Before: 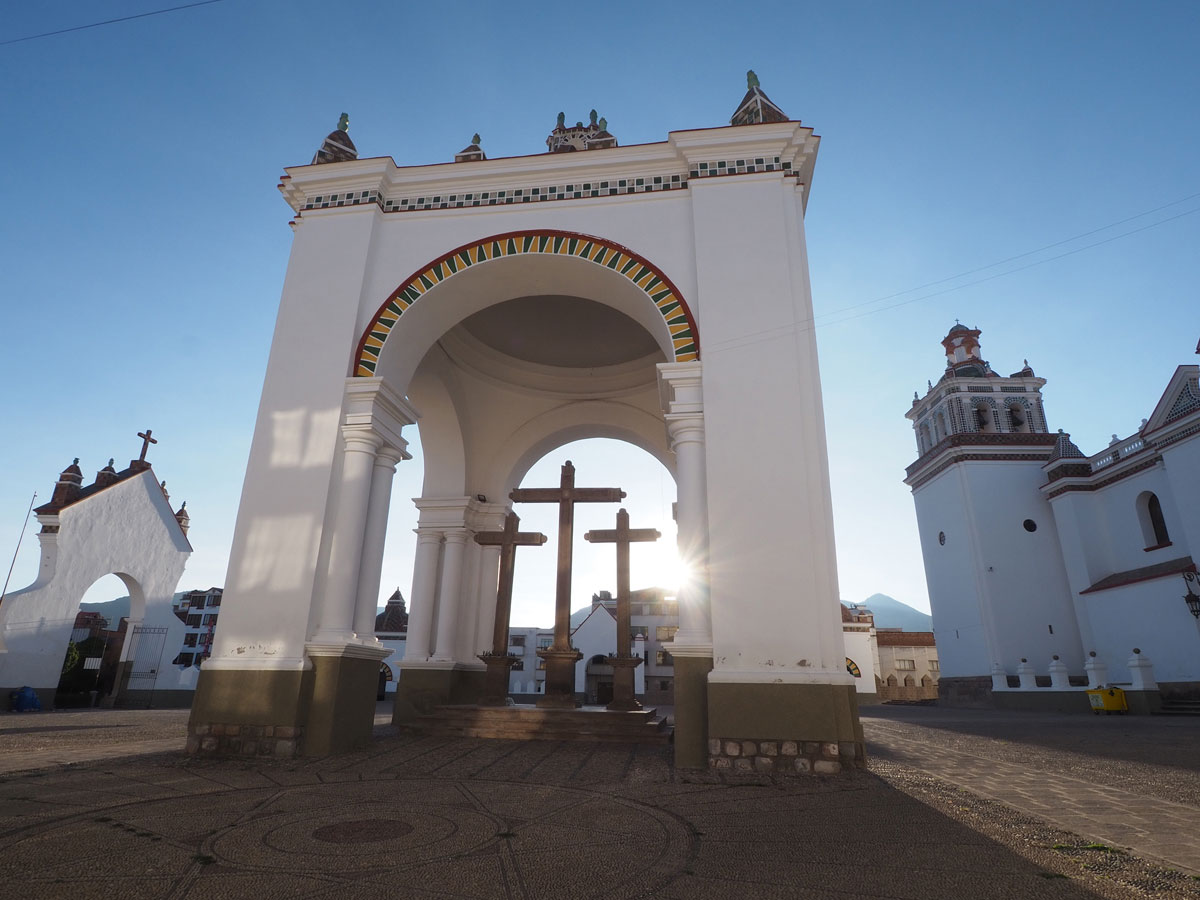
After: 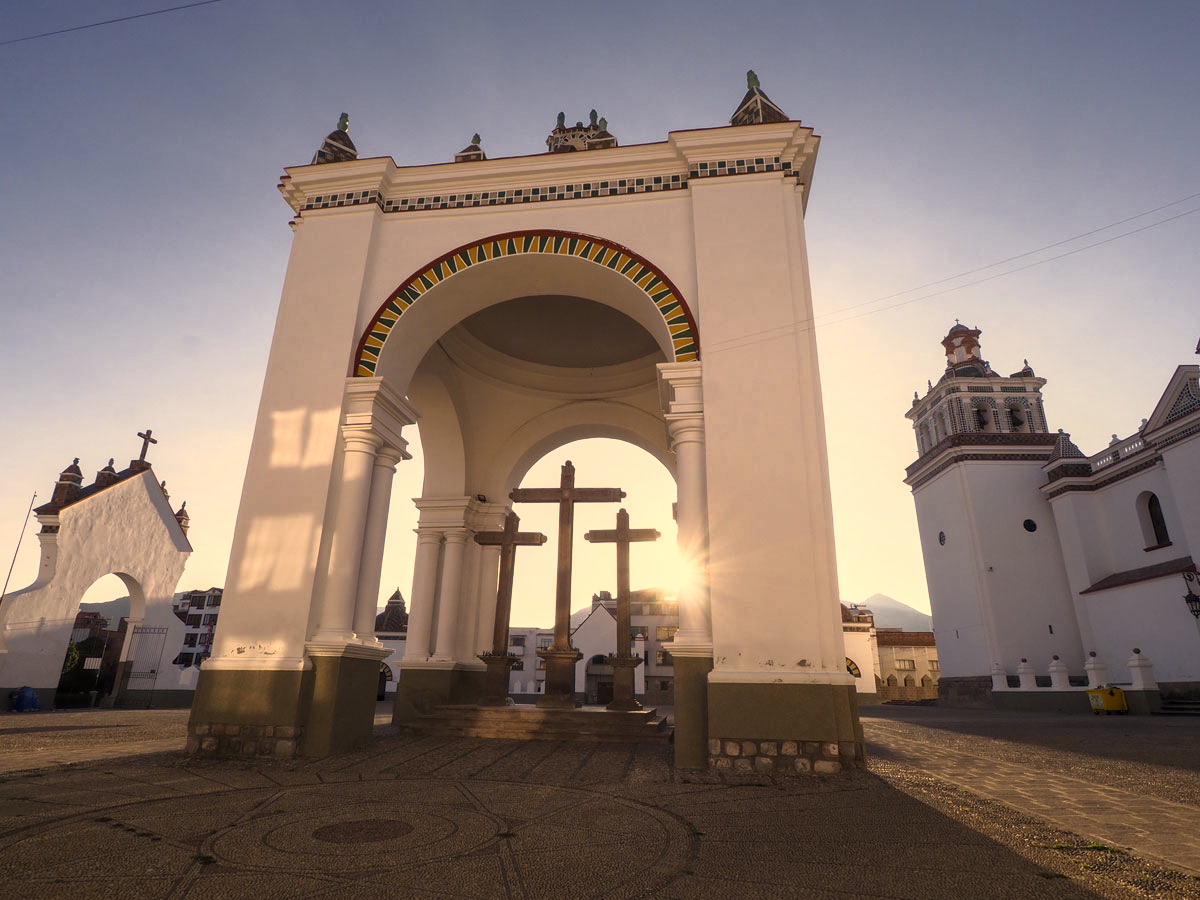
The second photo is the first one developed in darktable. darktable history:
base curve: curves: ch0 [(0, 0) (0.257, 0.25) (0.482, 0.586) (0.757, 0.871) (1, 1)]
color correction: highlights a* 15, highlights b* 31.55
local contrast: on, module defaults
